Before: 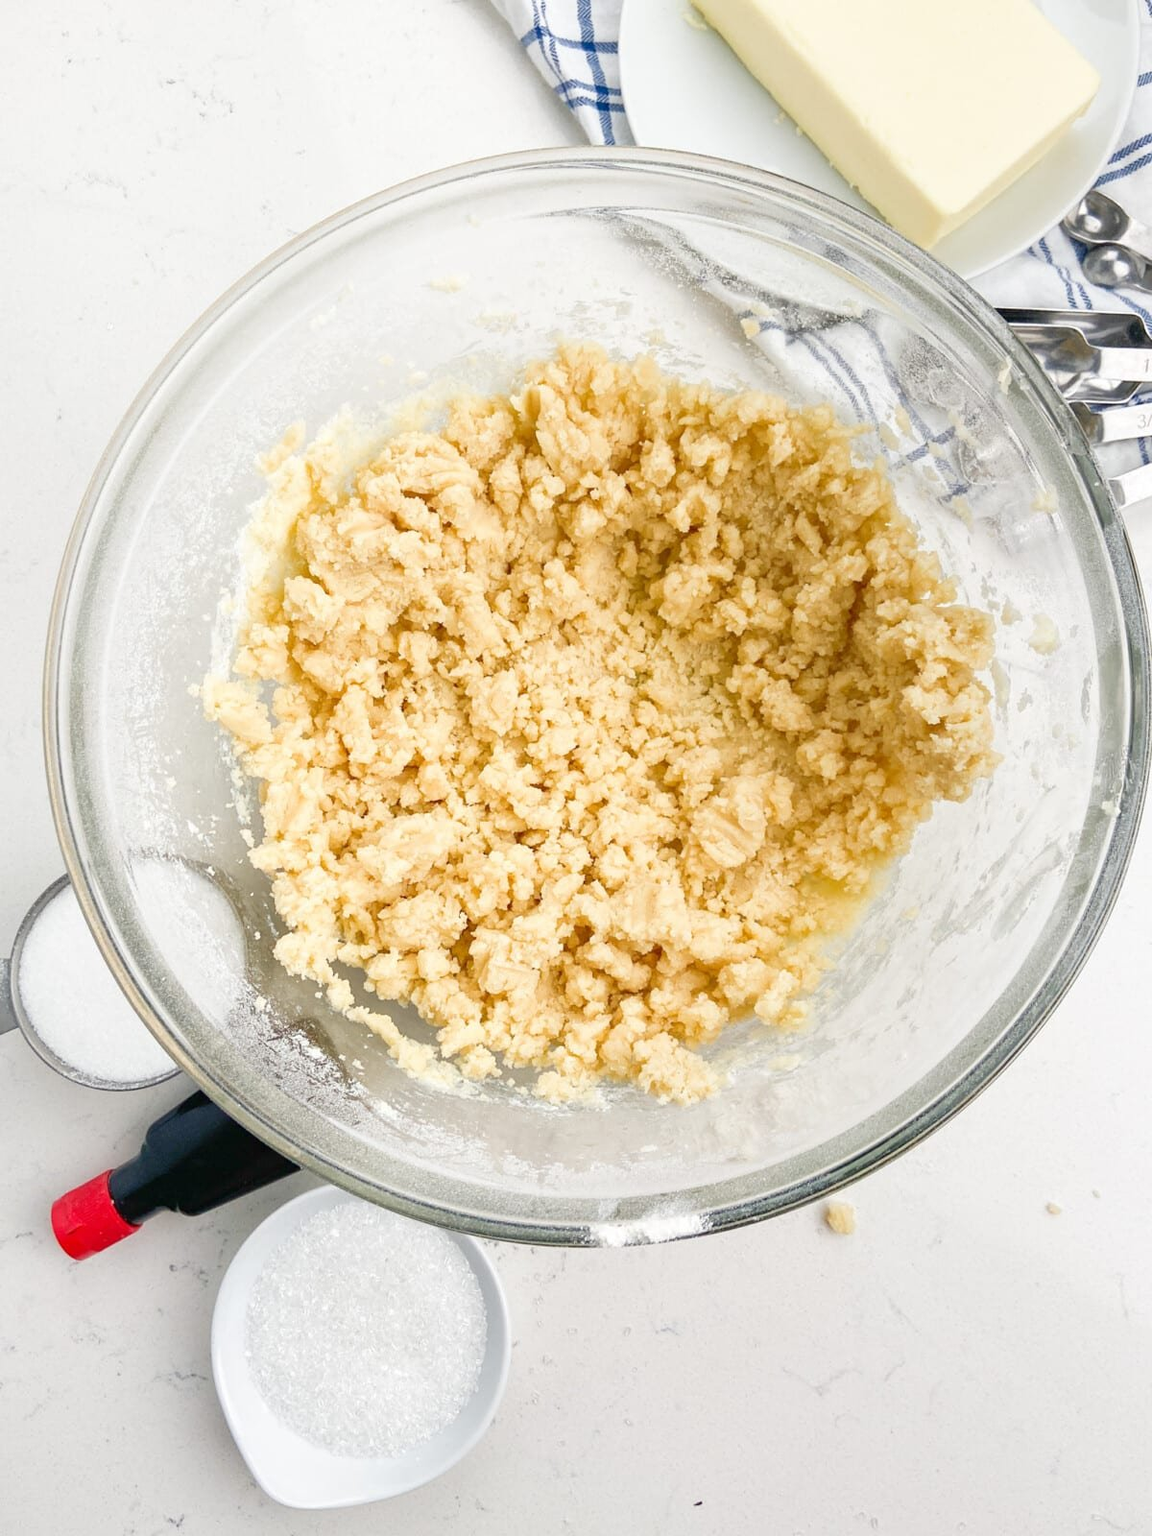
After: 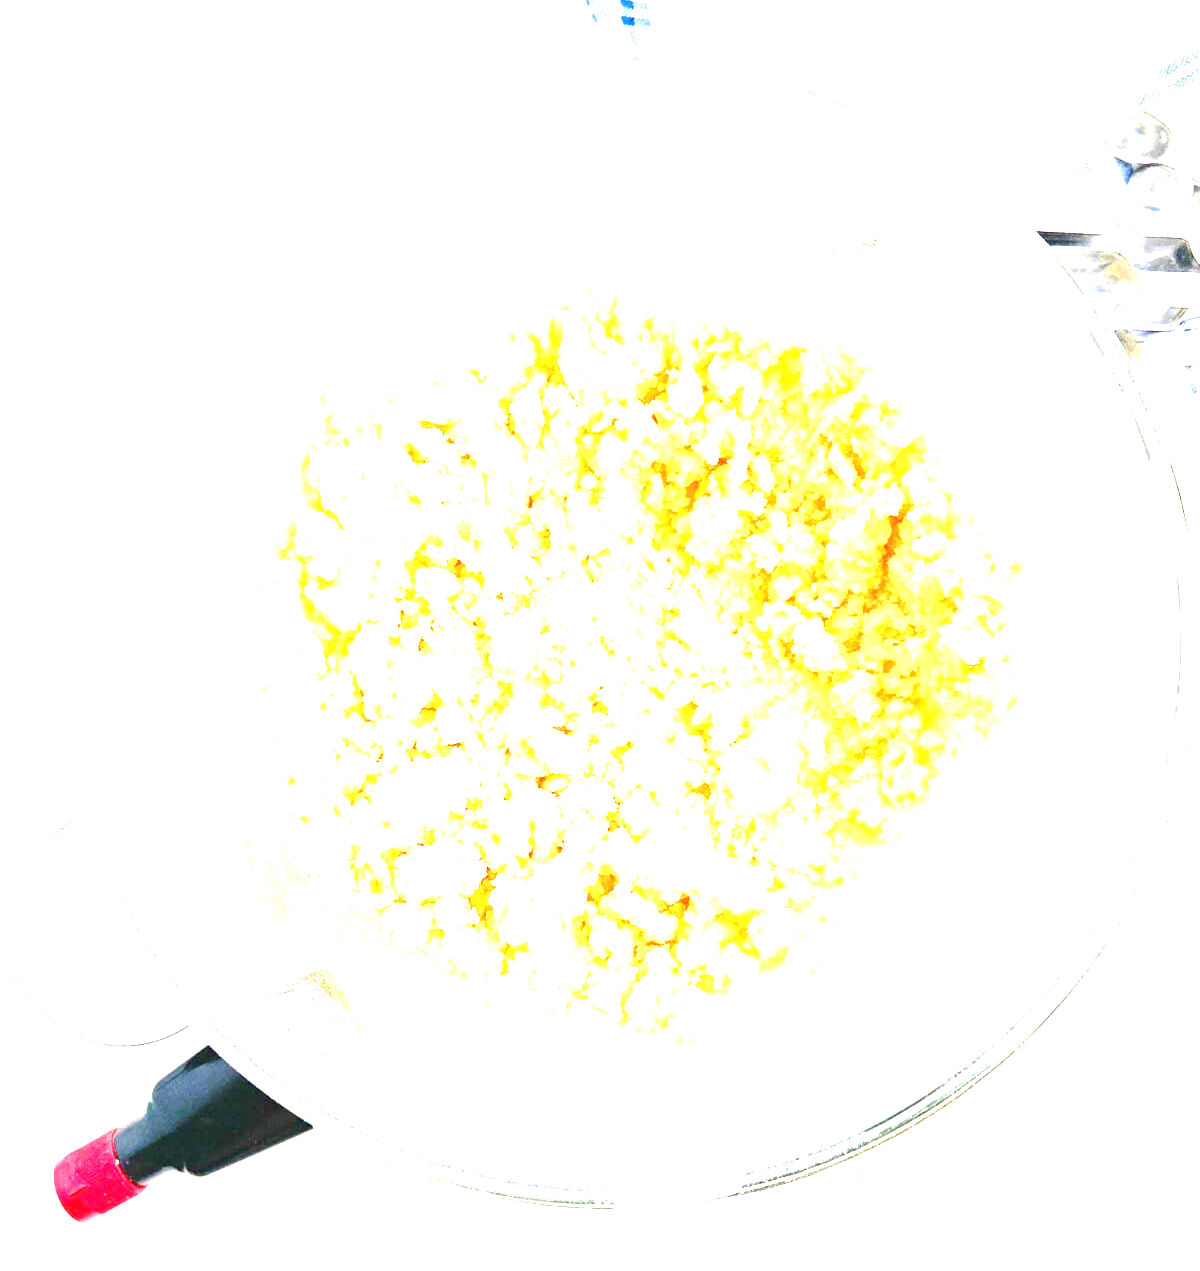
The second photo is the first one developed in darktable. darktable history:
exposure: exposure 2.92 EV, compensate exposure bias true, compensate highlight preservation false
crop and rotate: top 5.658%, bottom 14.891%
